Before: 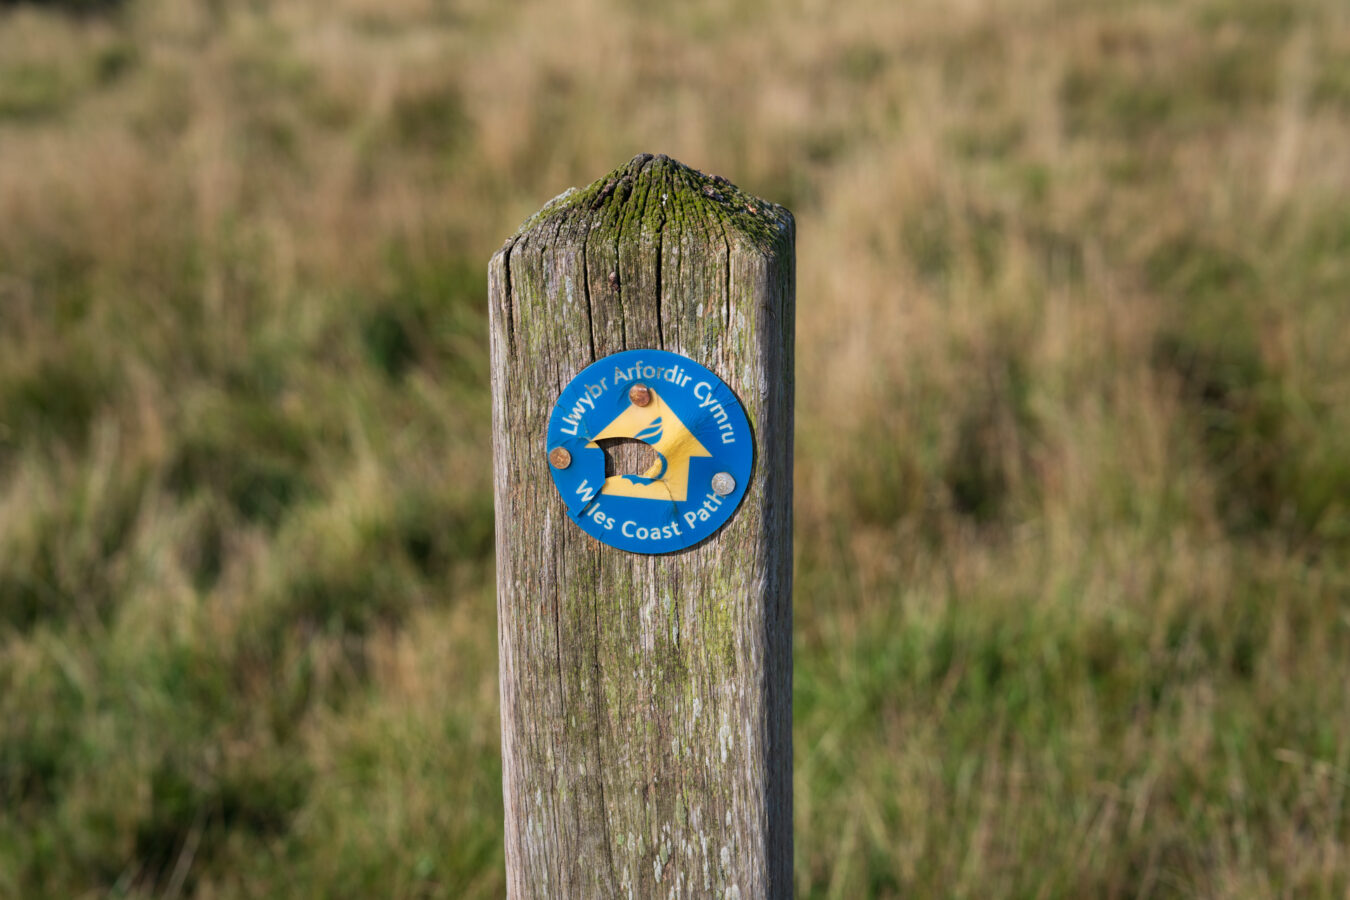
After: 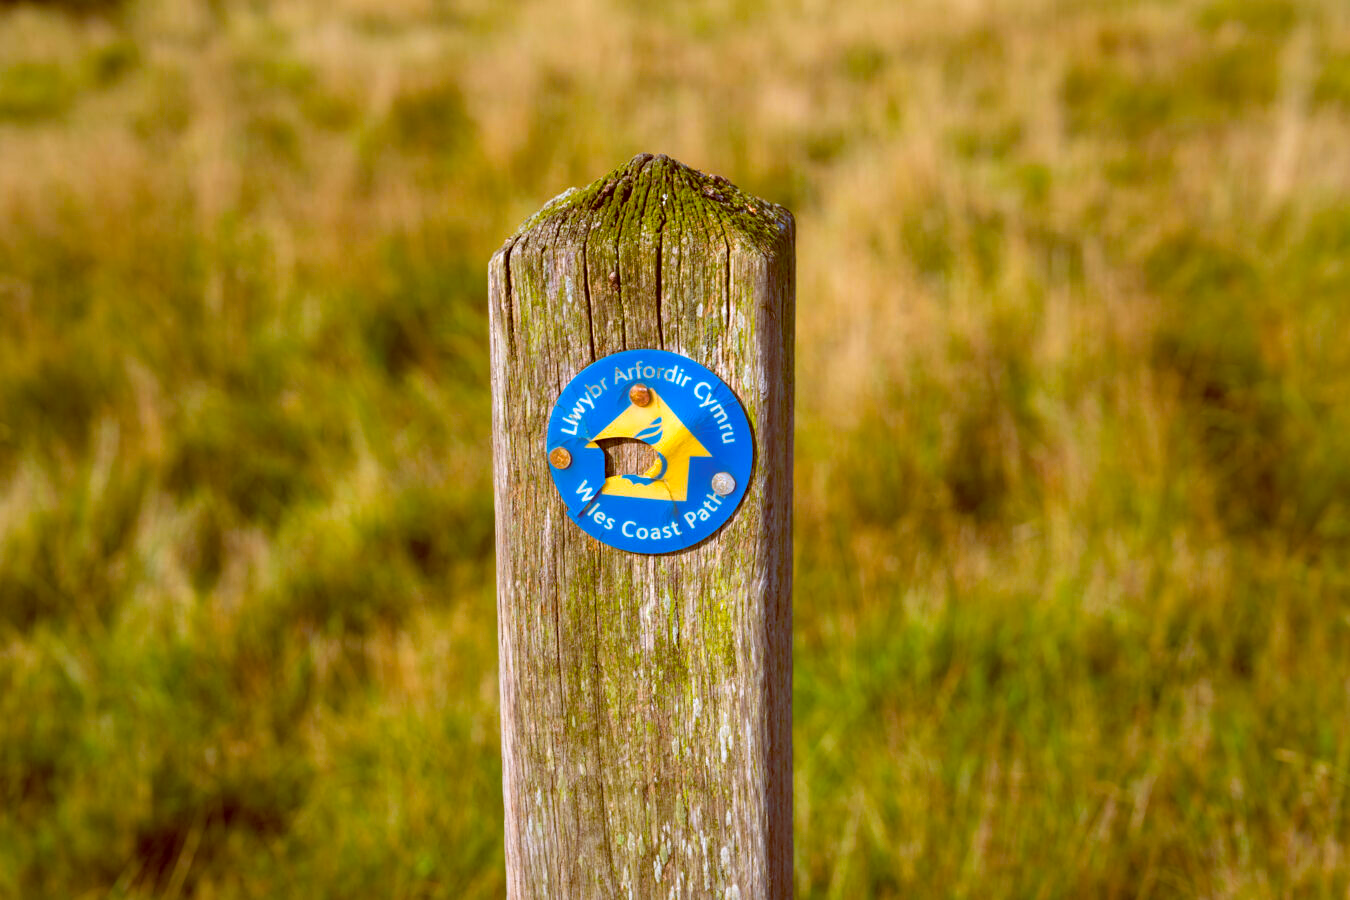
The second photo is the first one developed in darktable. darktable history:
color balance: lift [1, 1.011, 0.999, 0.989], gamma [1.109, 1.045, 1.039, 0.955], gain [0.917, 0.936, 0.952, 1.064], contrast 2.32%, contrast fulcrum 19%, output saturation 101%
color balance rgb: perceptual saturation grading › global saturation 36%, perceptual brilliance grading › global brilliance 10%, global vibrance 20%
